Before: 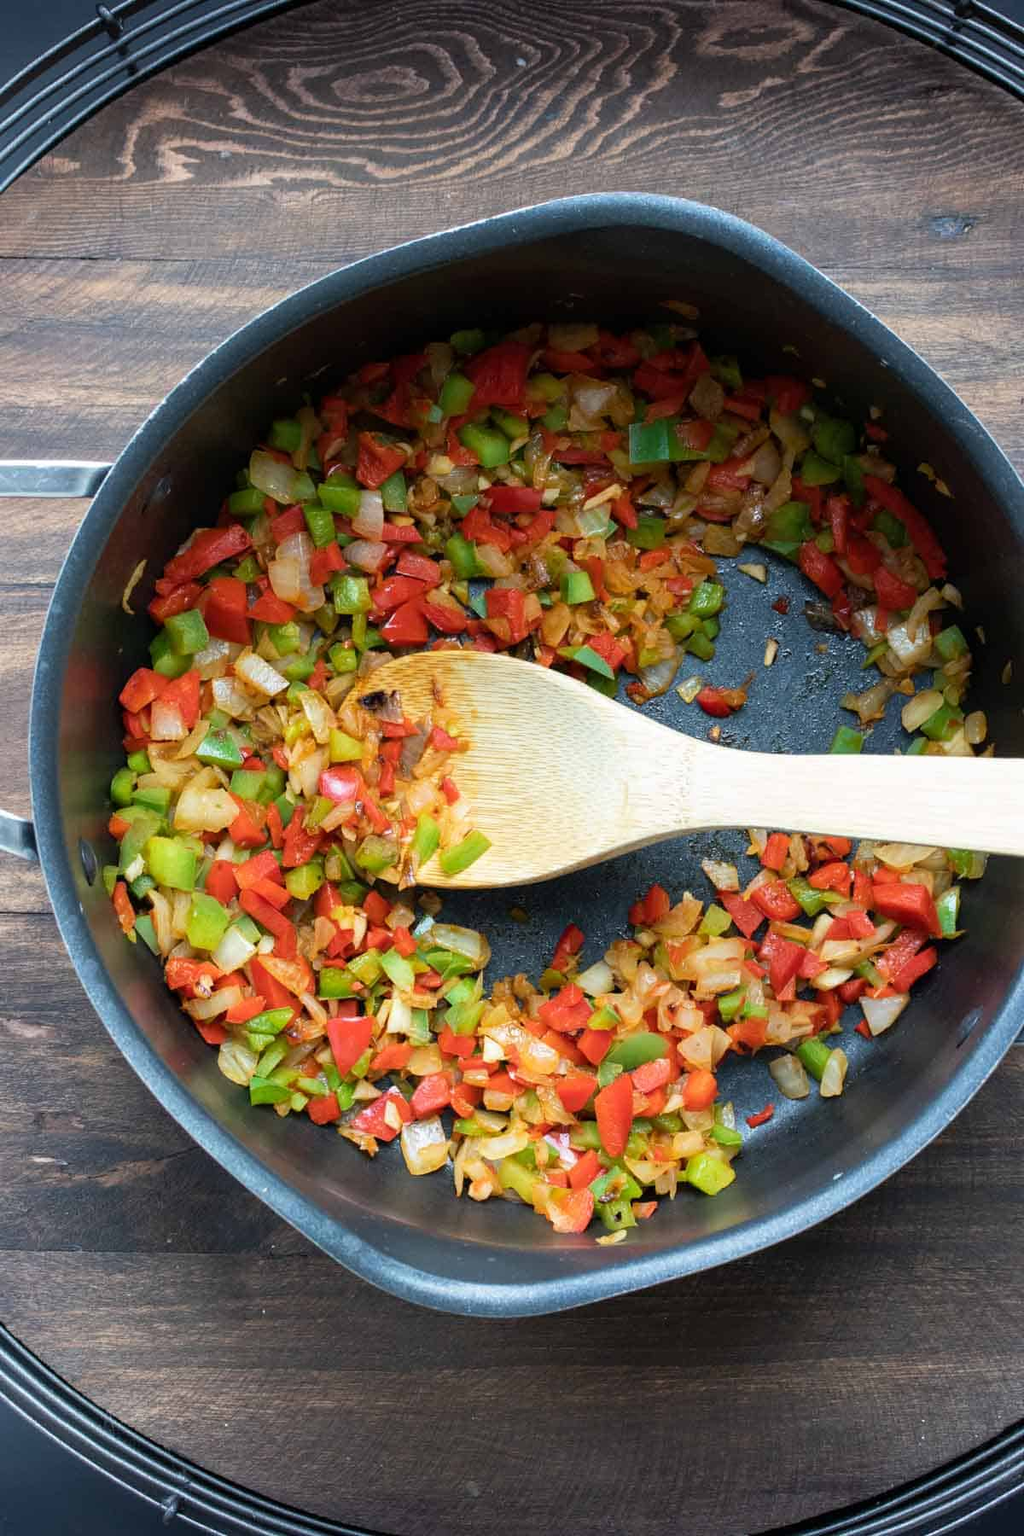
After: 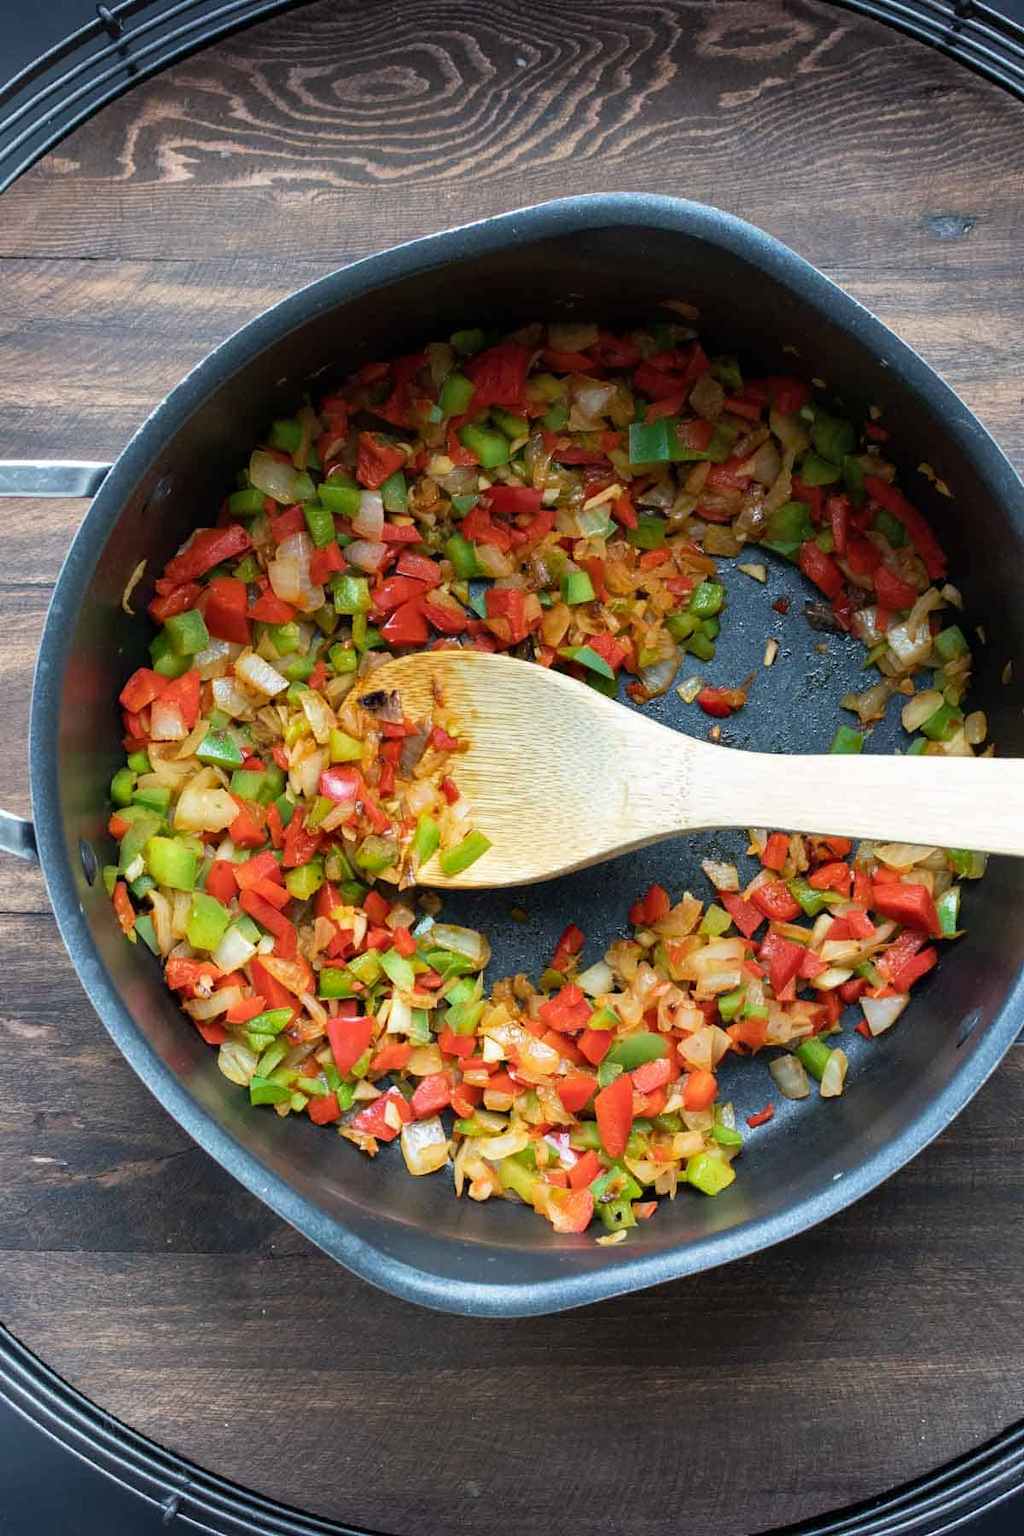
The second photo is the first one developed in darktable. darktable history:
shadows and highlights: shadows 21.02, highlights -81.5, soften with gaussian
